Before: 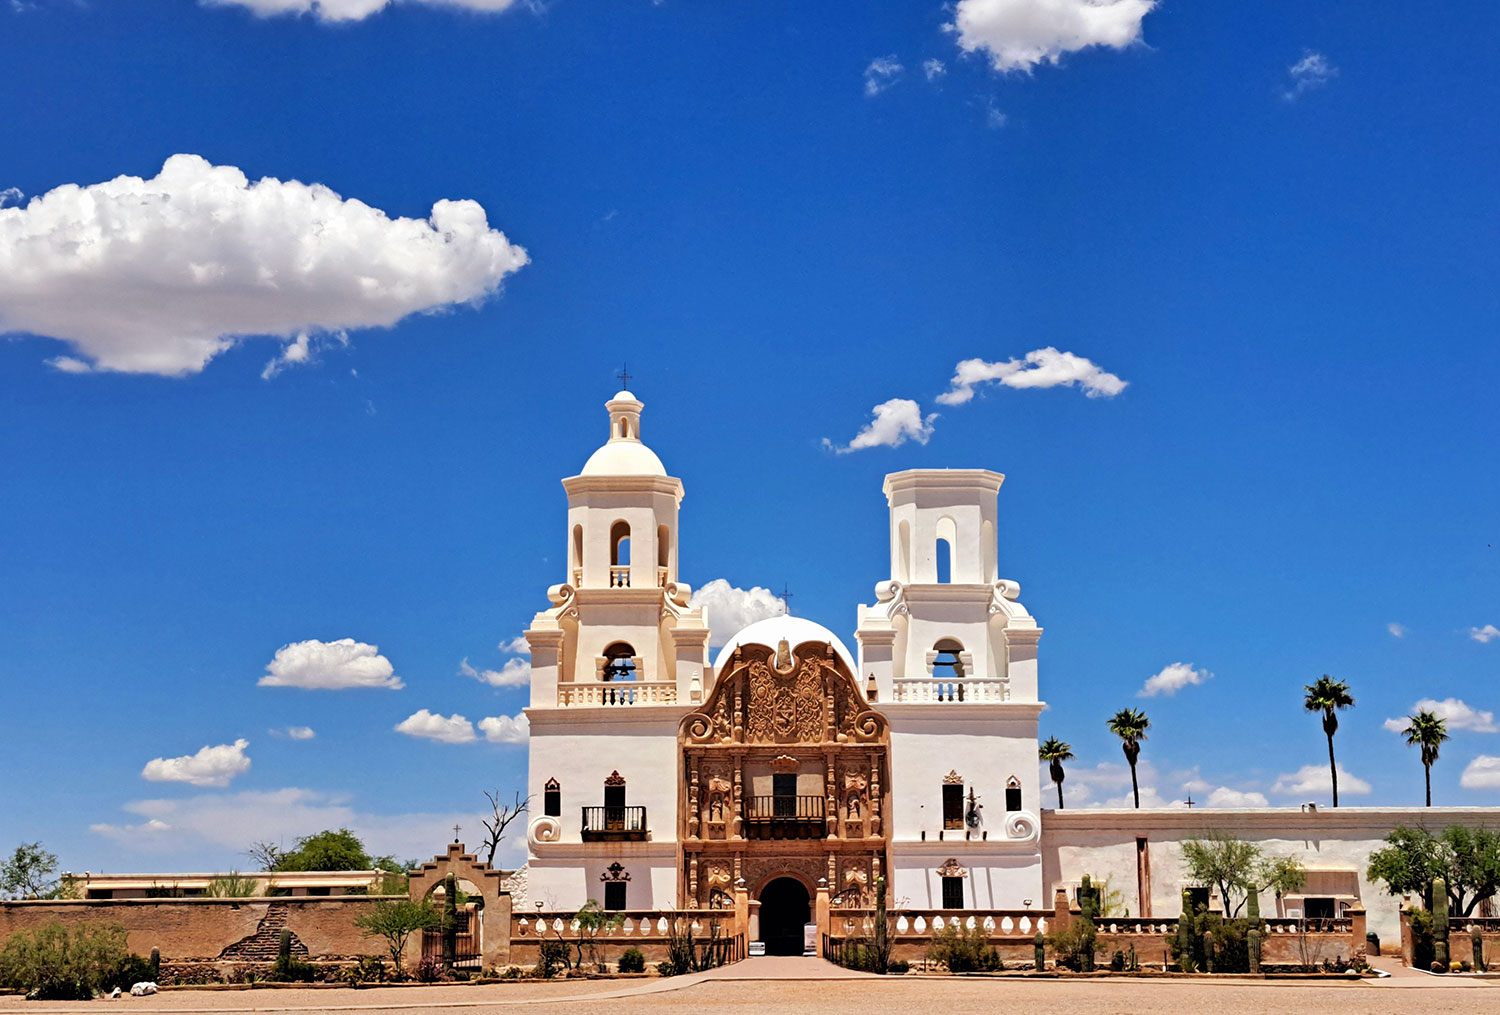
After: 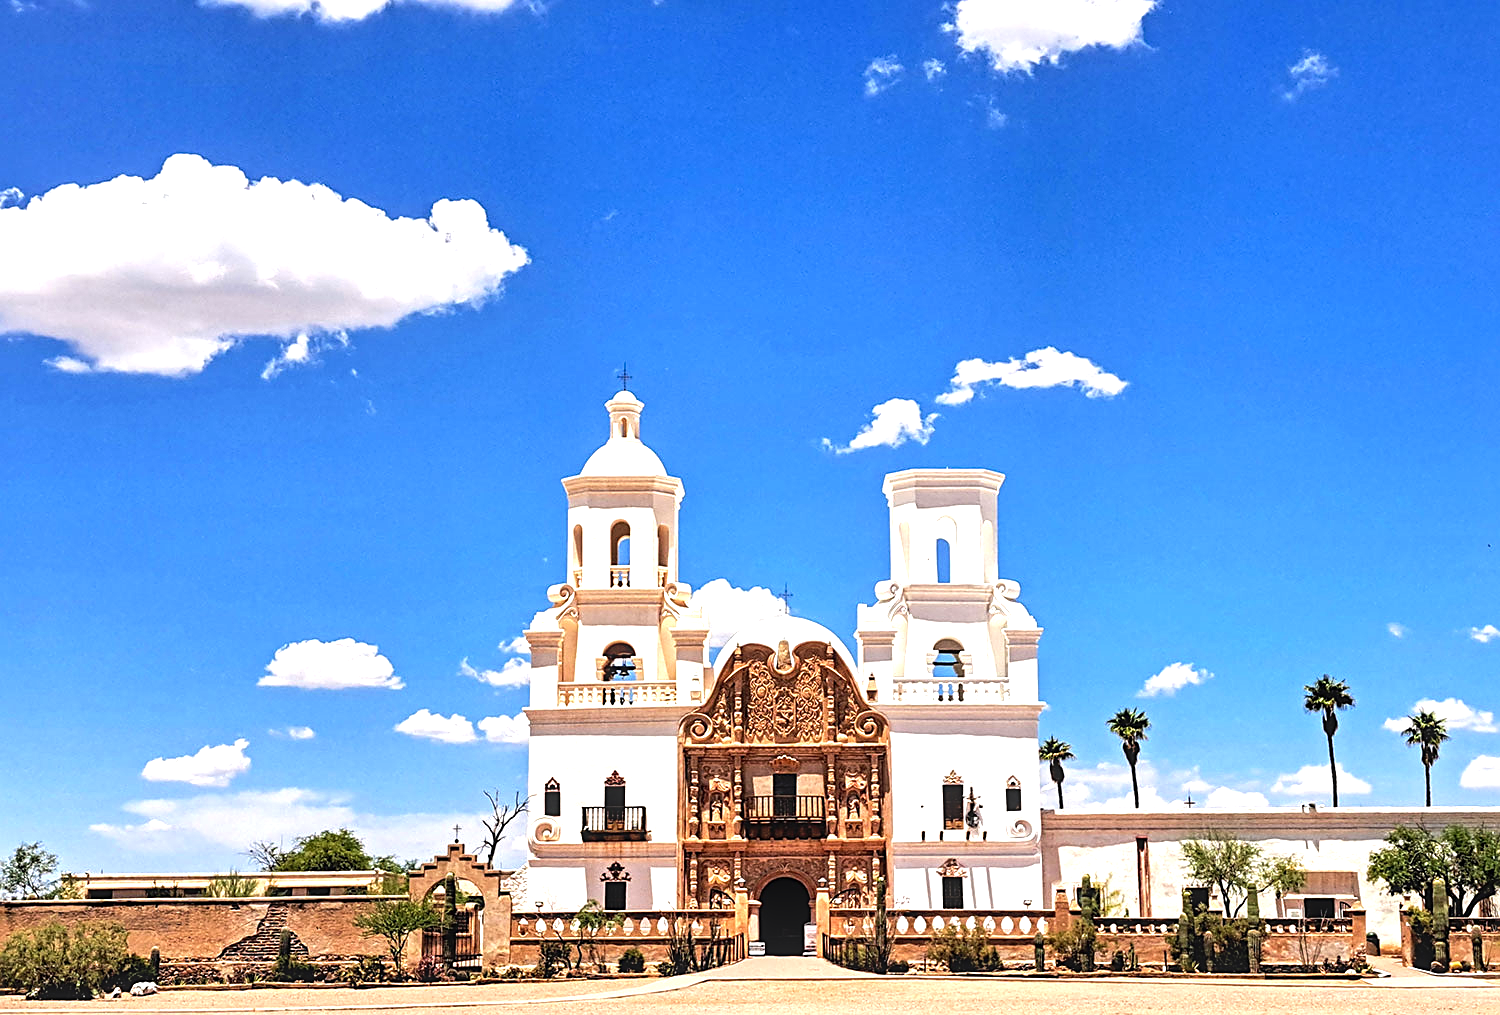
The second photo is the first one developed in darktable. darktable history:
exposure: black level correction 0, exposure 0.6 EV, compensate exposure bias true, compensate highlight preservation false
sharpen: on, module defaults
local contrast: on, module defaults
tone equalizer: -8 EV -0.417 EV, -7 EV -0.389 EV, -6 EV -0.333 EV, -5 EV -0.222 EV, -3 EV 0.222 EV, -2 EV 0.333 EV, -1 EV 0.389 EV, +0 EV 0.417 EV, edges refinement/feathering 500, mask exposure compensation -1.57 EV, preserve details no
